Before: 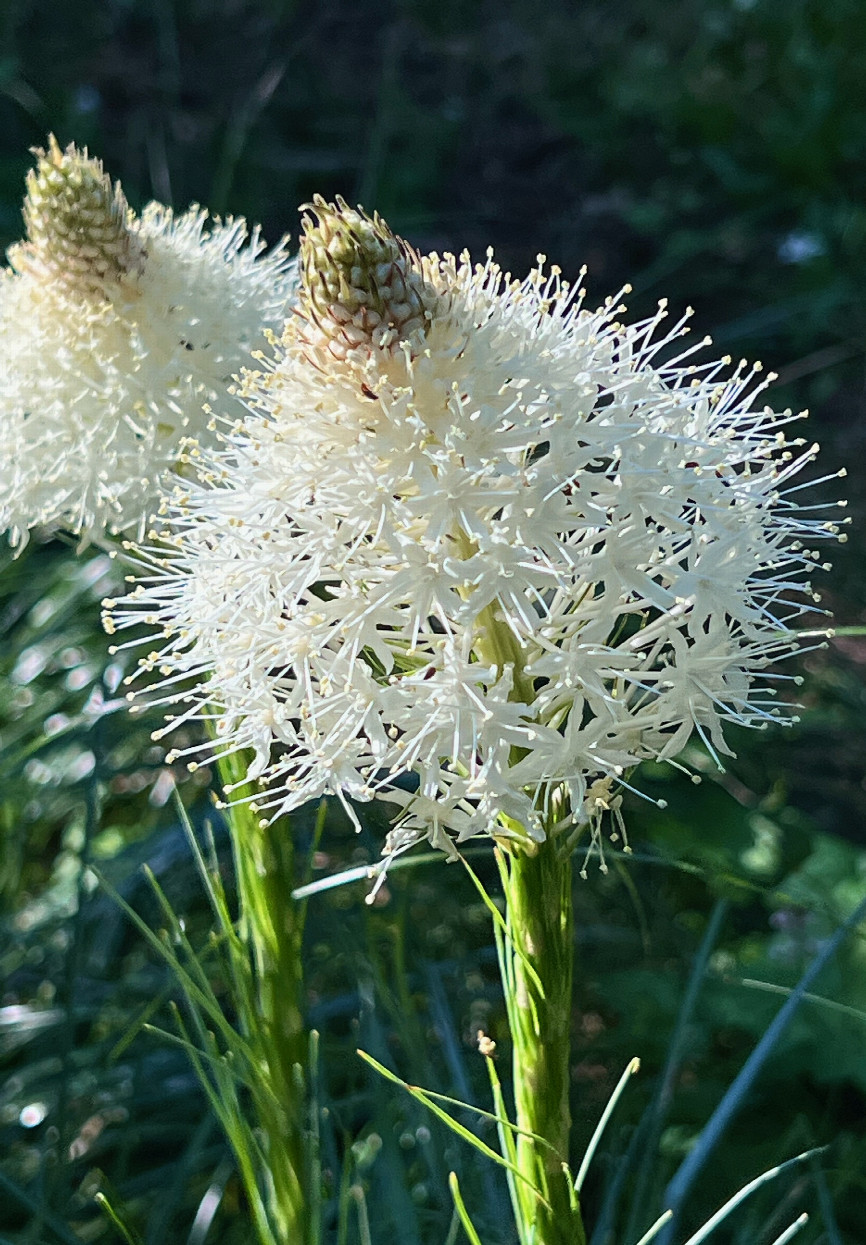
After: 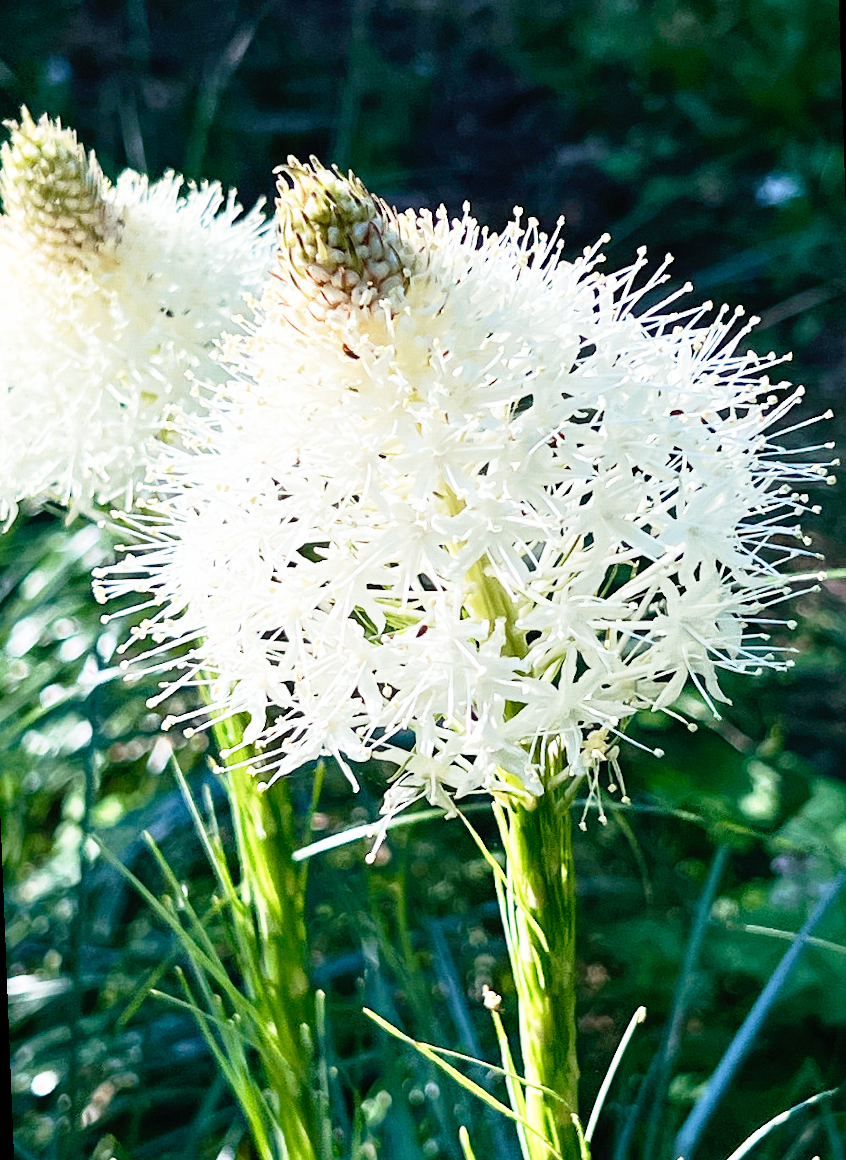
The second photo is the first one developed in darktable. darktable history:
rotate and perspective: rotation -2.12°, lens shift (vertical) 0.009, lens shift (horizontal) -0.008, automatic cropping original format, crop left 0.036, crop right 0.964, crop top 0.05, crop bottom 0.959
base curve: curves: ch0 [(0, 0) (0.012, 0.01) (0.073, 0.168) (0.31, 0.711) (0.645, 0.957) (1, 1)], preserve colors none
